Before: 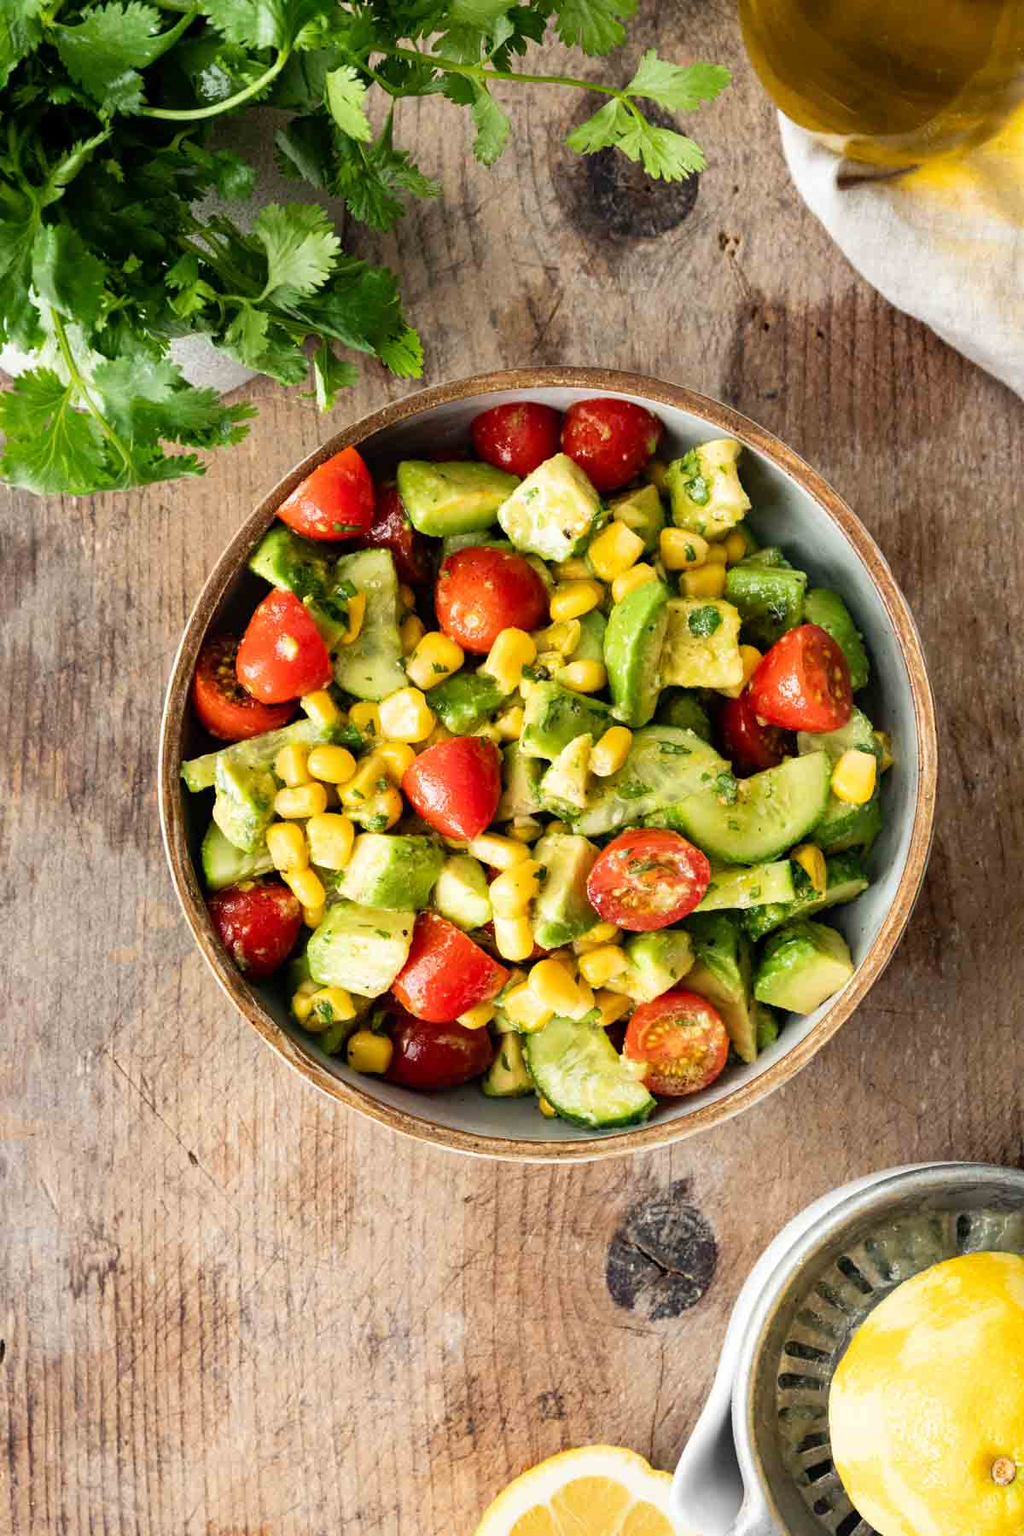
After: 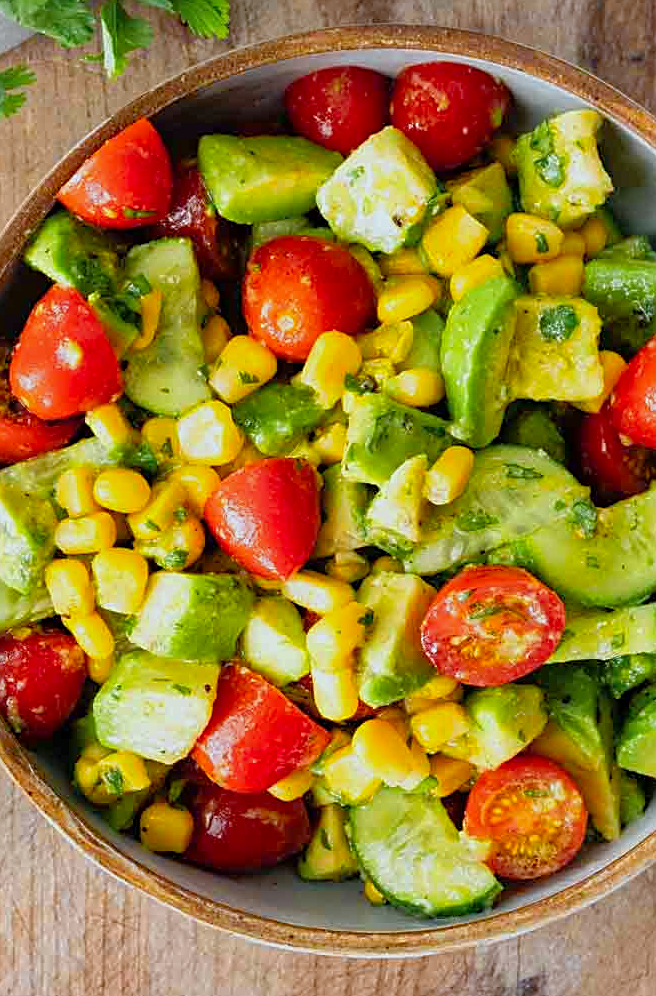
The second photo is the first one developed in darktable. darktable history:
tone equalizer: -8 EV 0.279 EV, -7 EV 0.439 EV, -6 EV 0.456 EV, -5 EV 0.225 EV, -3 EV -0.278 EV, -2 EV -0.387 EV, -1 EV -0.391 EV, +0 EV -0.266 EV, edges refinement/feathering 500, mask exposure compensation -1.57 EV, preserve details no
sharpen: amount 0.491
color calibration: x 0.367, y 0.379, temperature 4394.83 K
crop and rotate: left 22.285%, top 22.509%, right 23%, bottom 22.114%
color zones: curves: ch0 [(0.224, 0.526) (0.75, 0.5)]; ch1 [(0.055, 0.526) (0.224, 0.761) (0.377, 0.526) (0.75, 0.5)]
